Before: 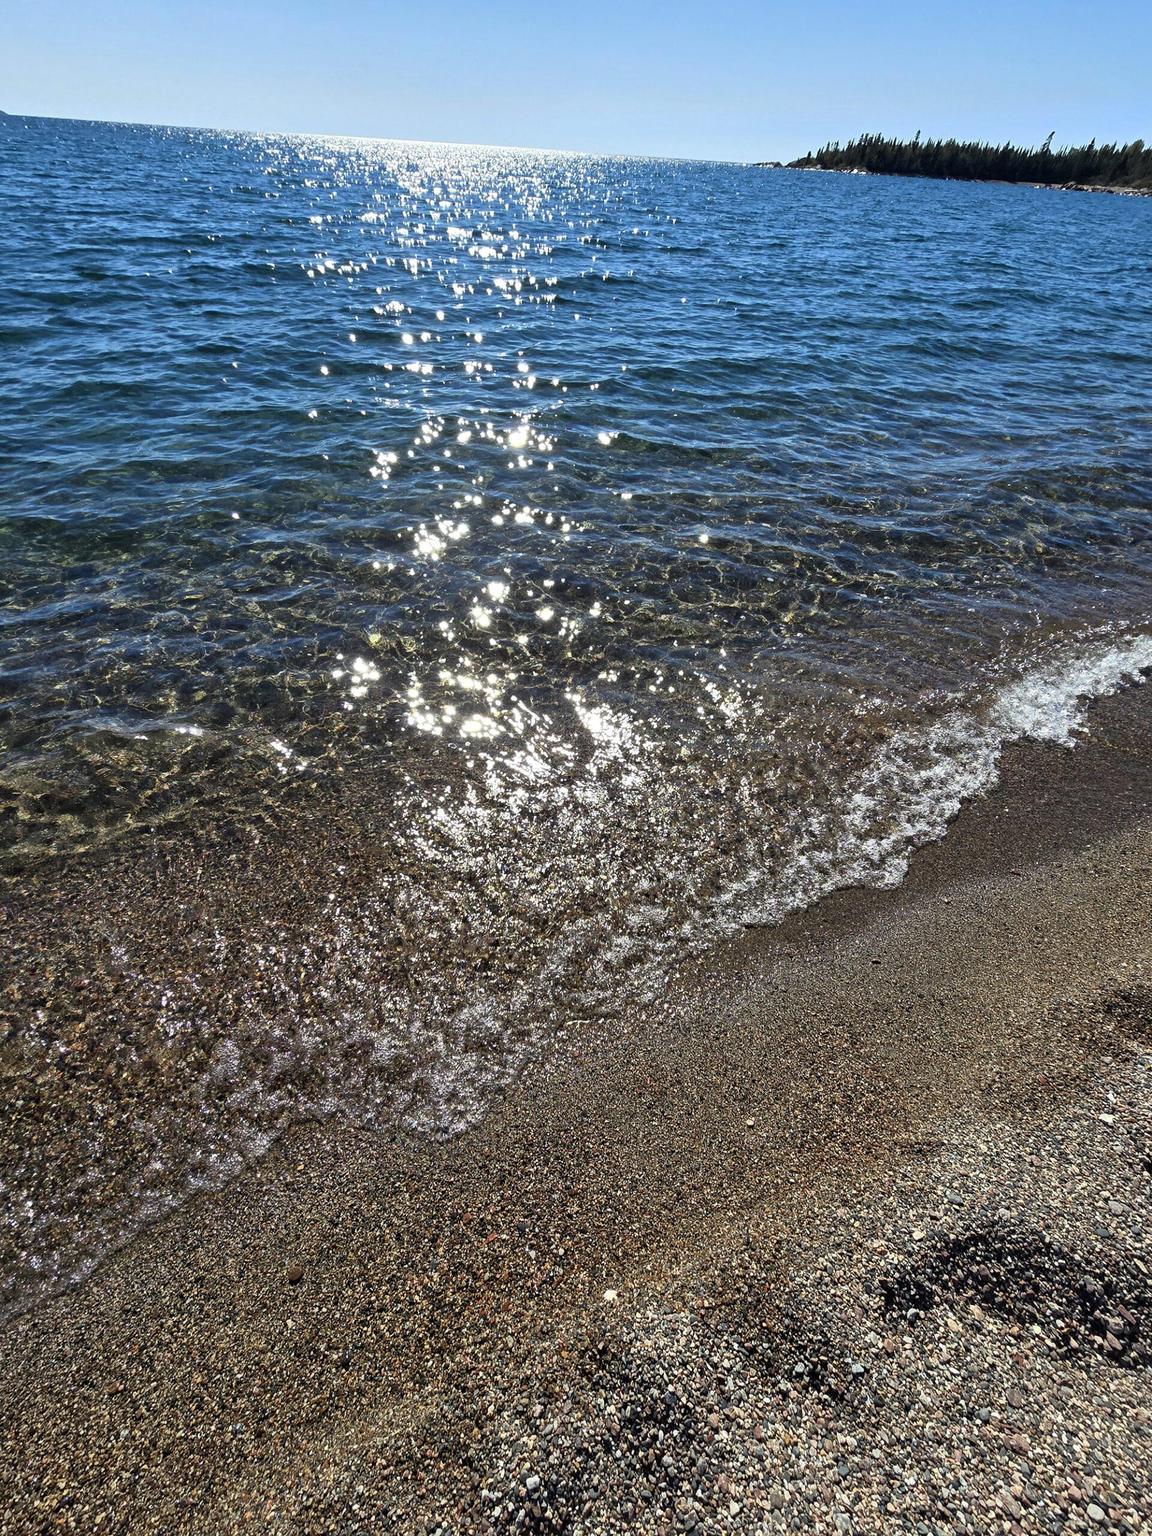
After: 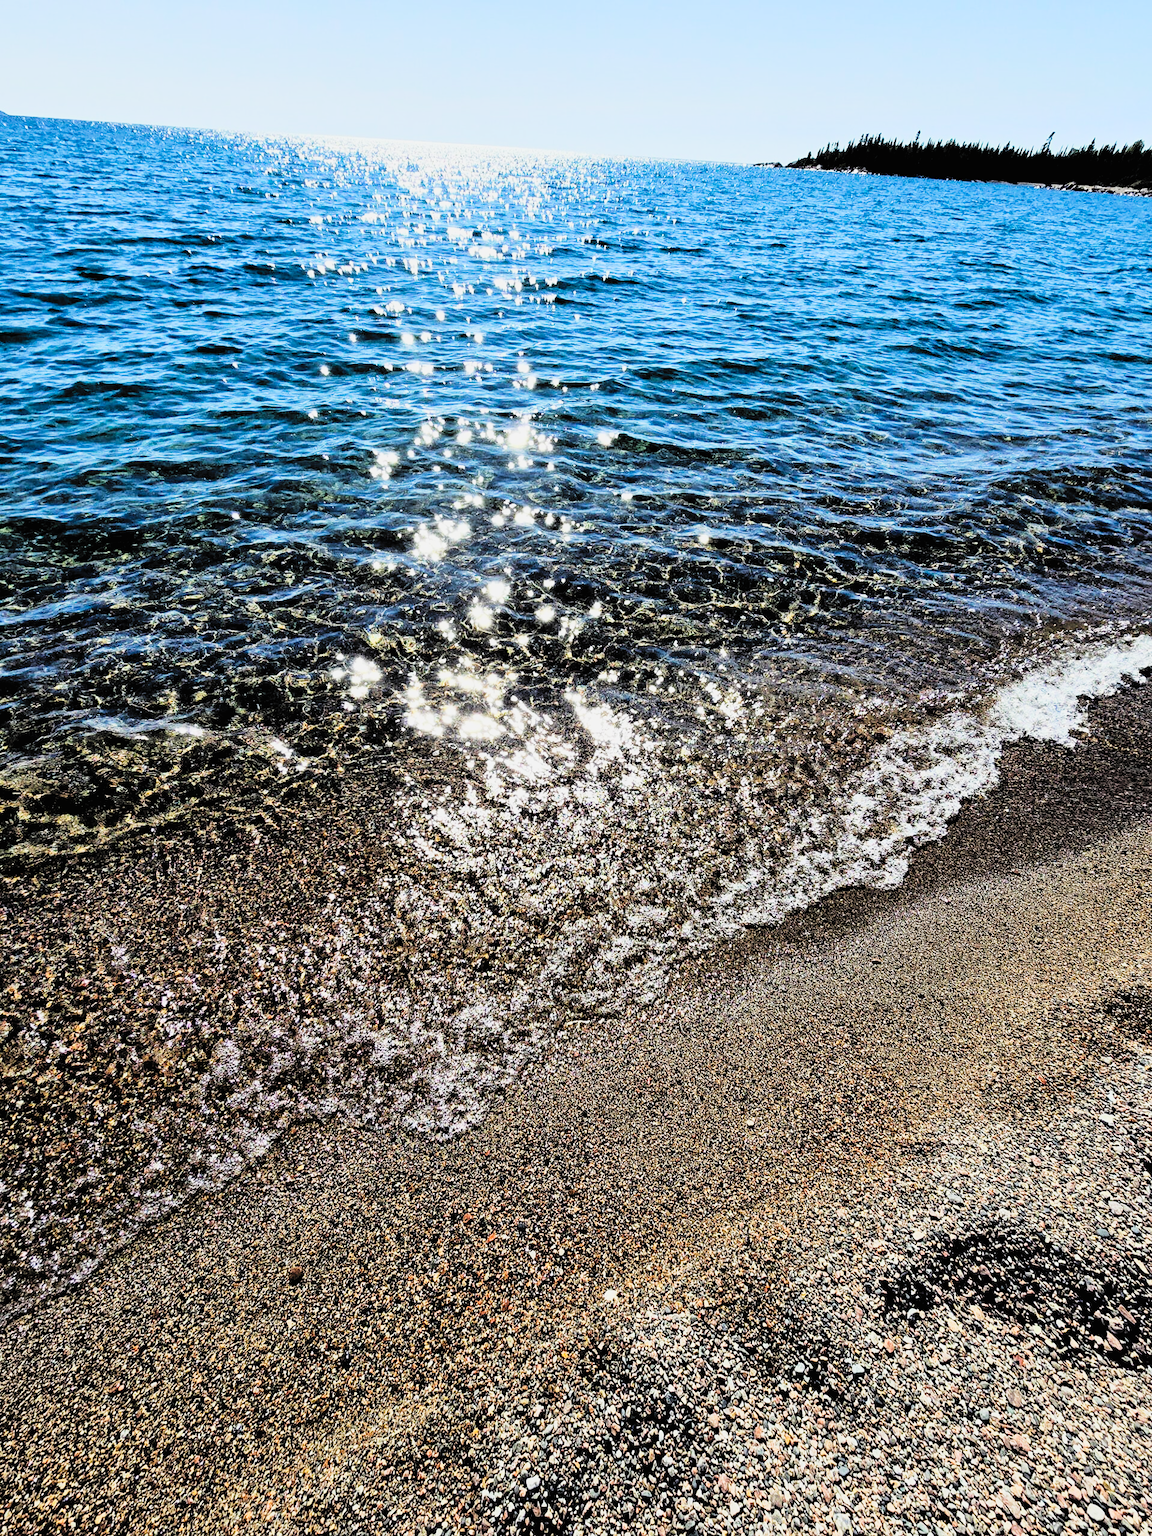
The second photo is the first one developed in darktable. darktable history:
tone curve: curves: ch0 [(0, 0) (0.195, 0.109) (0.751, 0.848) (1, 1)], preserve colors none
filmic rgb: black relative exposure -2.99 EV, white relative exposure 4.56 EV, hardness 1.71, contrast 1.251
contrast brightness saturation: contrast 0.102, brightness 0.314, saturation 0.136
